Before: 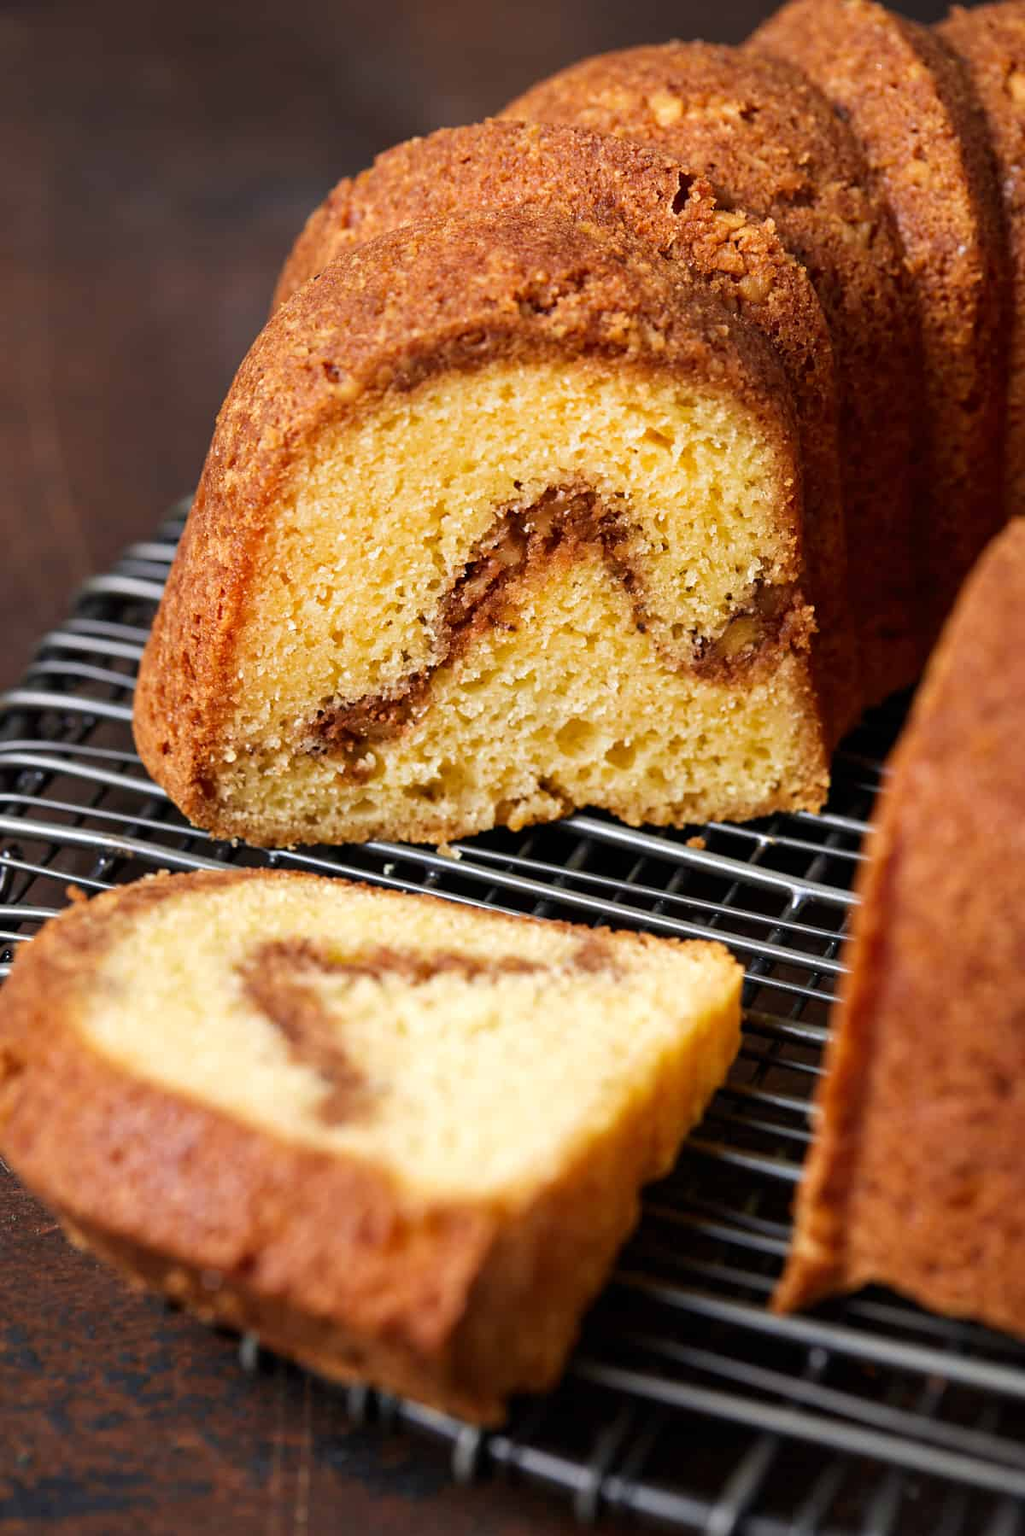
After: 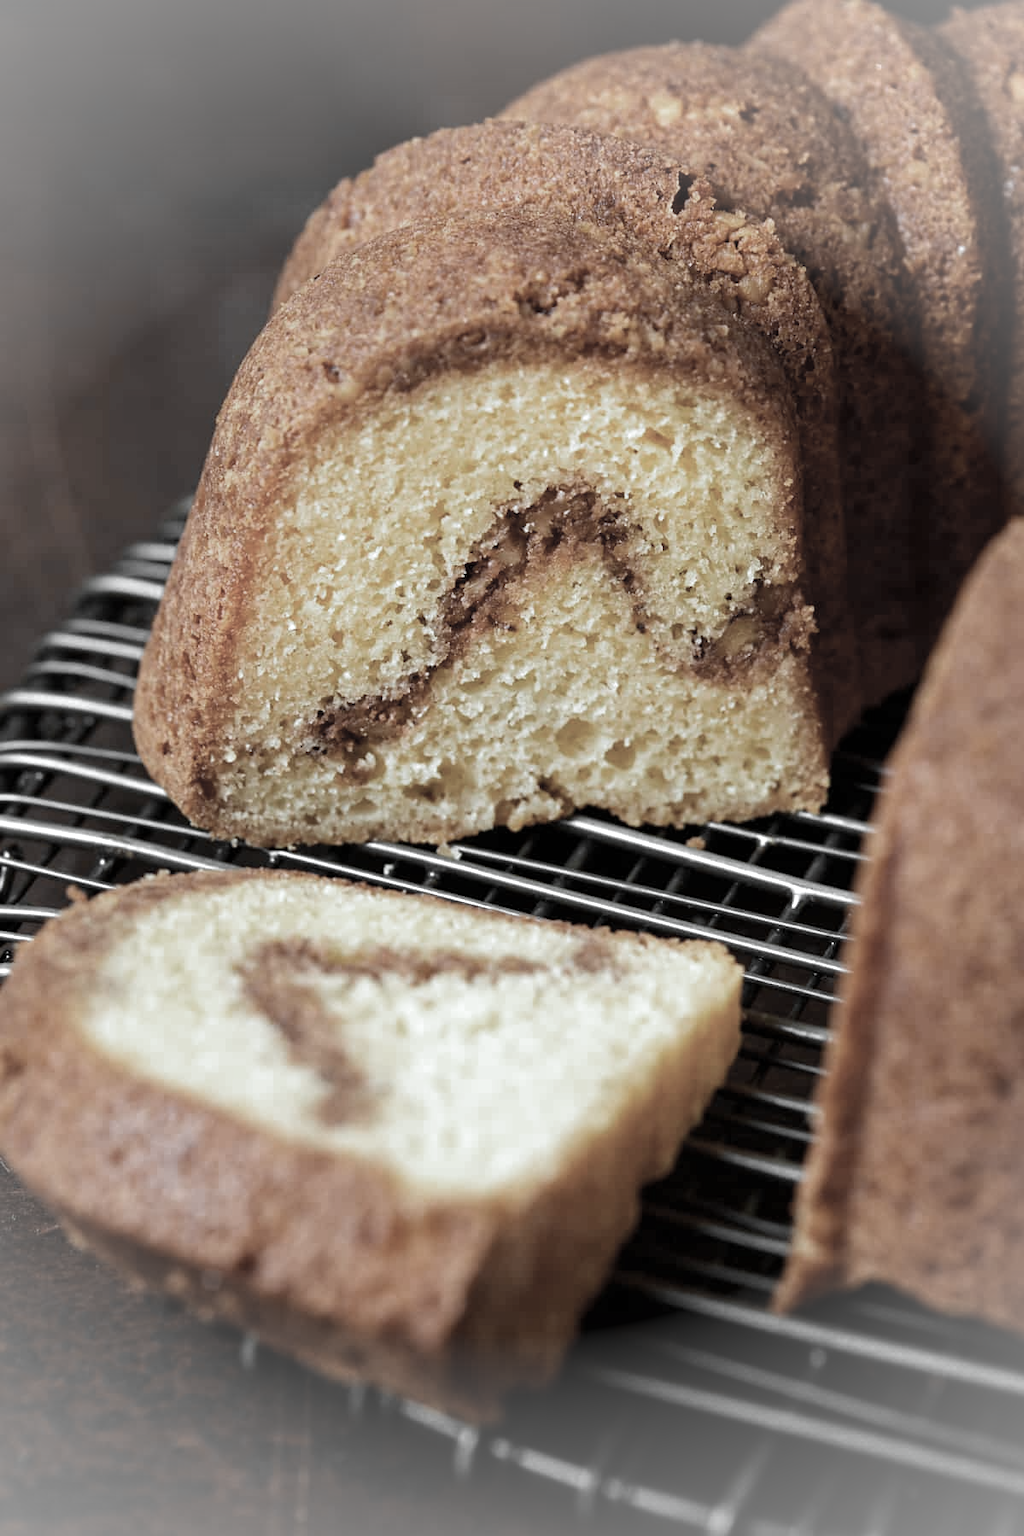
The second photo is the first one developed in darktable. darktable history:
color correction: highlights a* -10.3, highlights b* -9.94
color zones: curves: ch0 [(0, 0.613) (0.01, 0.613) (0.245, 0.448) (0.498, 0.529) (0.642, 0.665) (0.879, 0.777) (0.99, 0.613)]; ch1 [(0, 0.035) (0.121, 0.189) (0.259, 0.197) (0.415, 0.061) (0.589, 0.022) (0.732, 0.022) (0.857, 0.026) (0.991, 0.053)]
vignetting: fall-off start 73.65%, brightness 0.304, saturation 0.003
